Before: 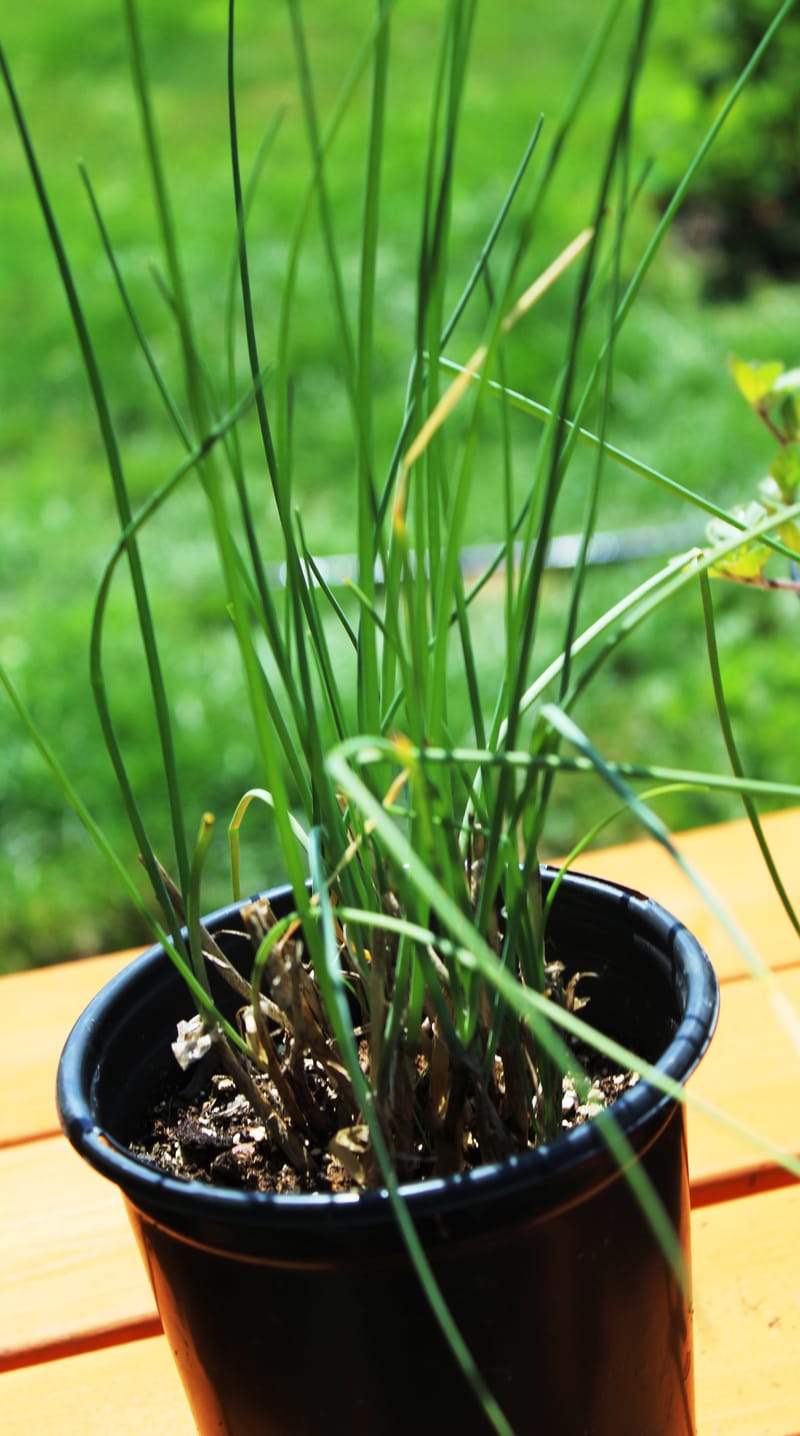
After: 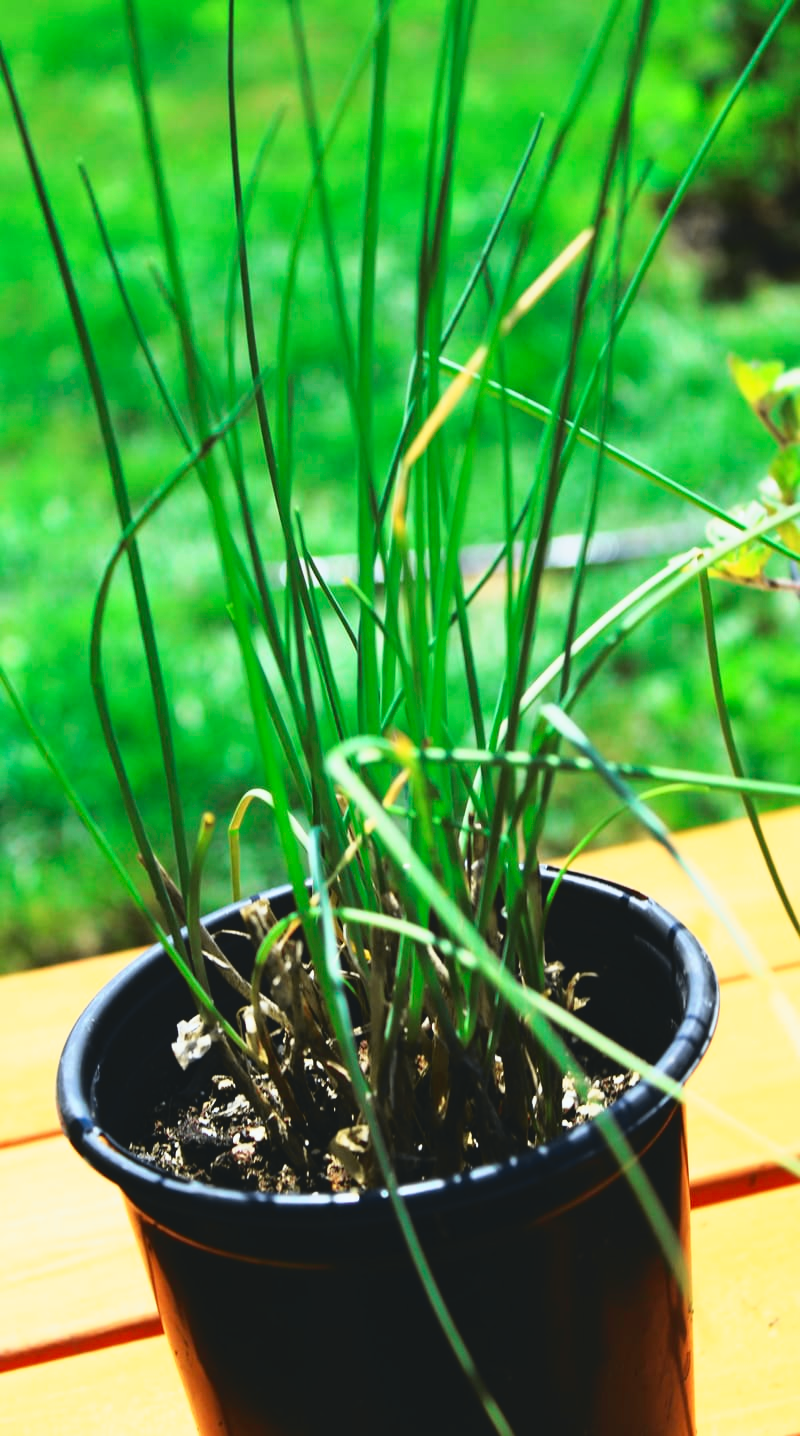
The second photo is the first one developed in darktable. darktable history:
tone curve: curves: ch0 [(0, 0.074) (0.129, 0.136) (0.285, 0.301) (0.689, 0.764) (0.854, 0.926) (0.987, 0.977)]; ch1 [(0, 0) (0.337, 0.249) (0.434, 0.437) (0.485, 0.491) (0.515, 0.495) (0.566, 0.57) (0.625, 0.625) (0.764, 0.806) (1, 1)]; ch2 [(0, 0) (0.314, 0.301) (0.401, 0.411) (0.505, 0.499) (0.54, 0.54) (0.608, 0.613) (0.706, 0.735) (1, 1)], color space Lab, independent channels, preserve colors none
